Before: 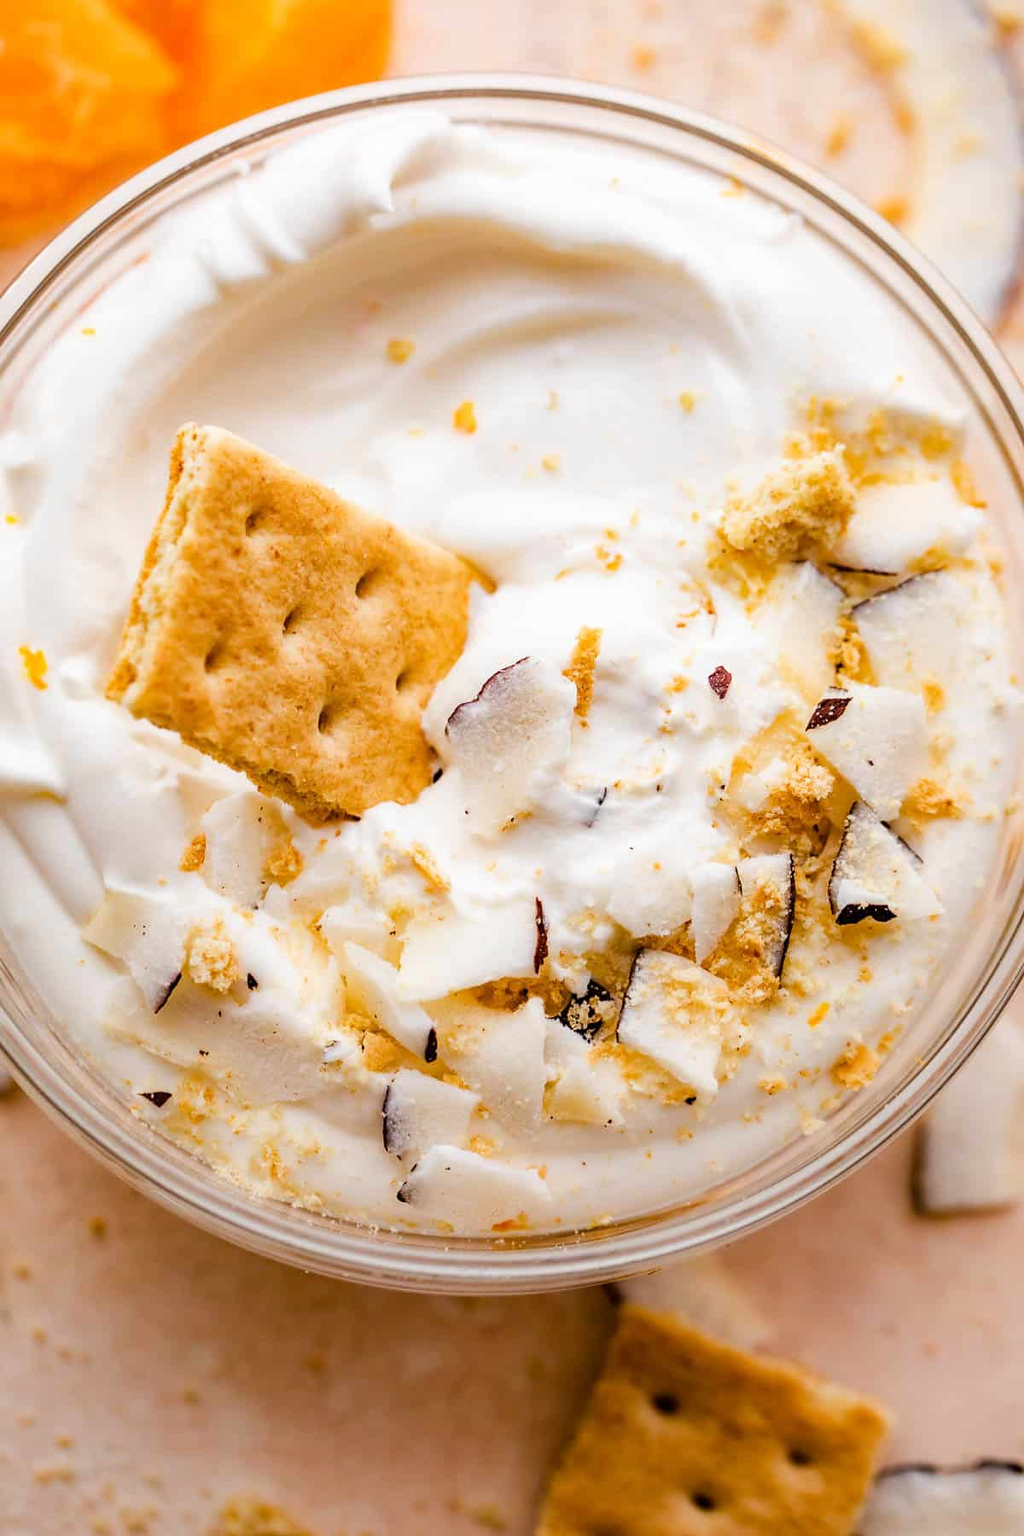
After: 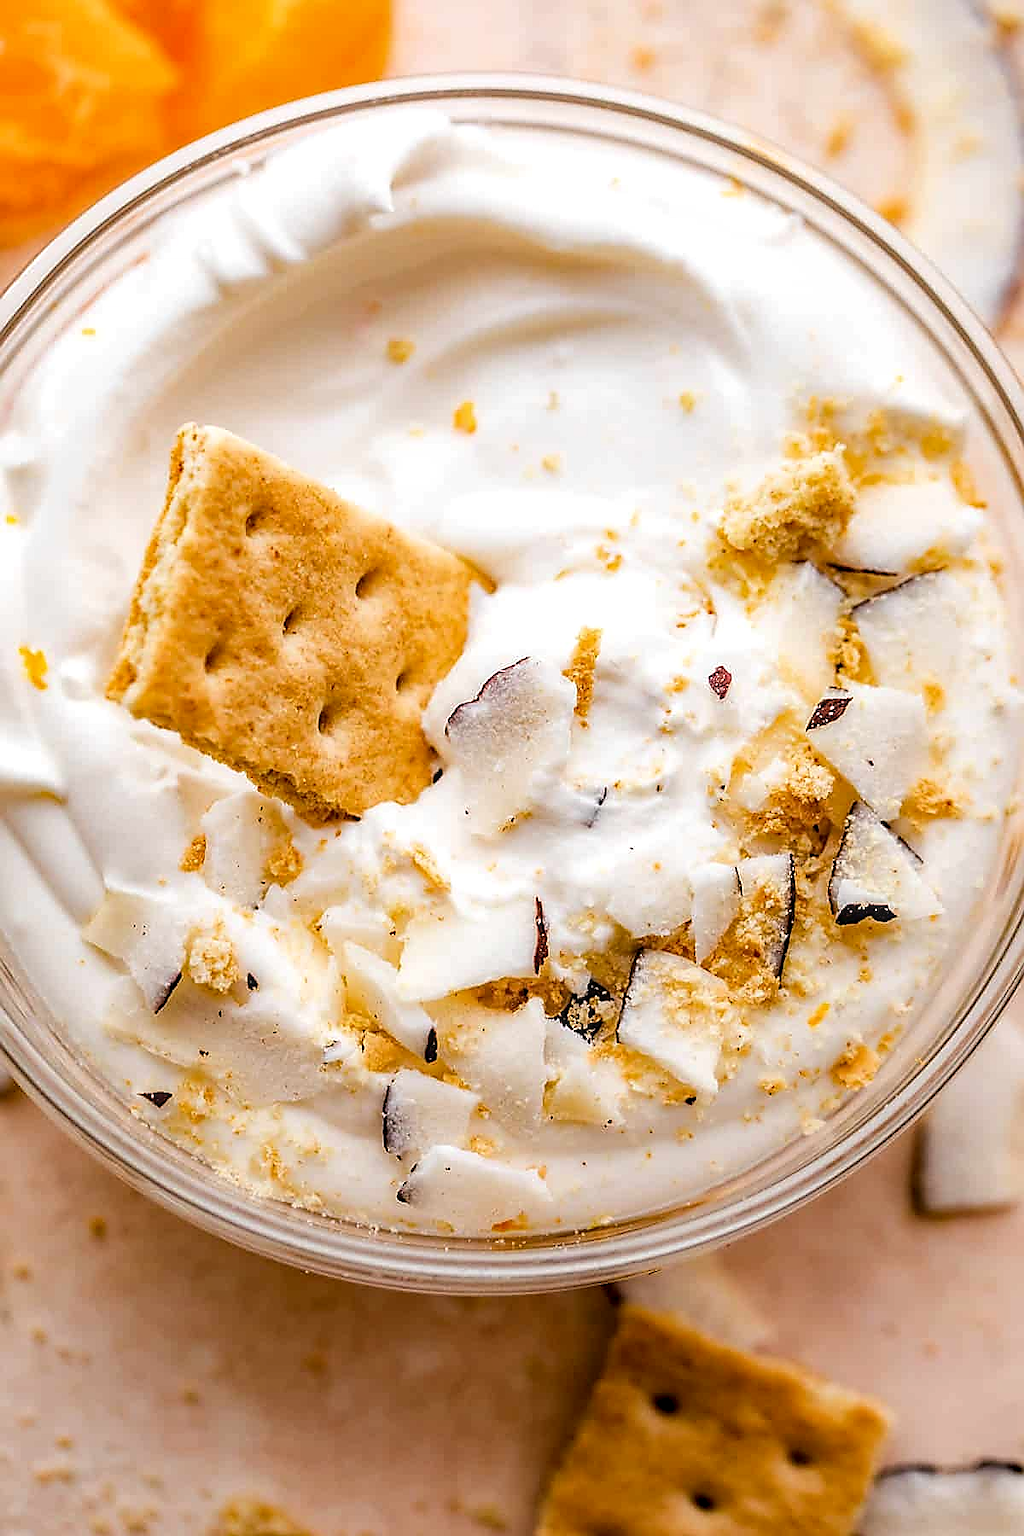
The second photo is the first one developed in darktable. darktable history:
levels: white 99.92%
sharpen: radius 1.419, amount 1.251, threshold 0.718
tone equalizer: on, module defaults
local contrast: on, module defaults
